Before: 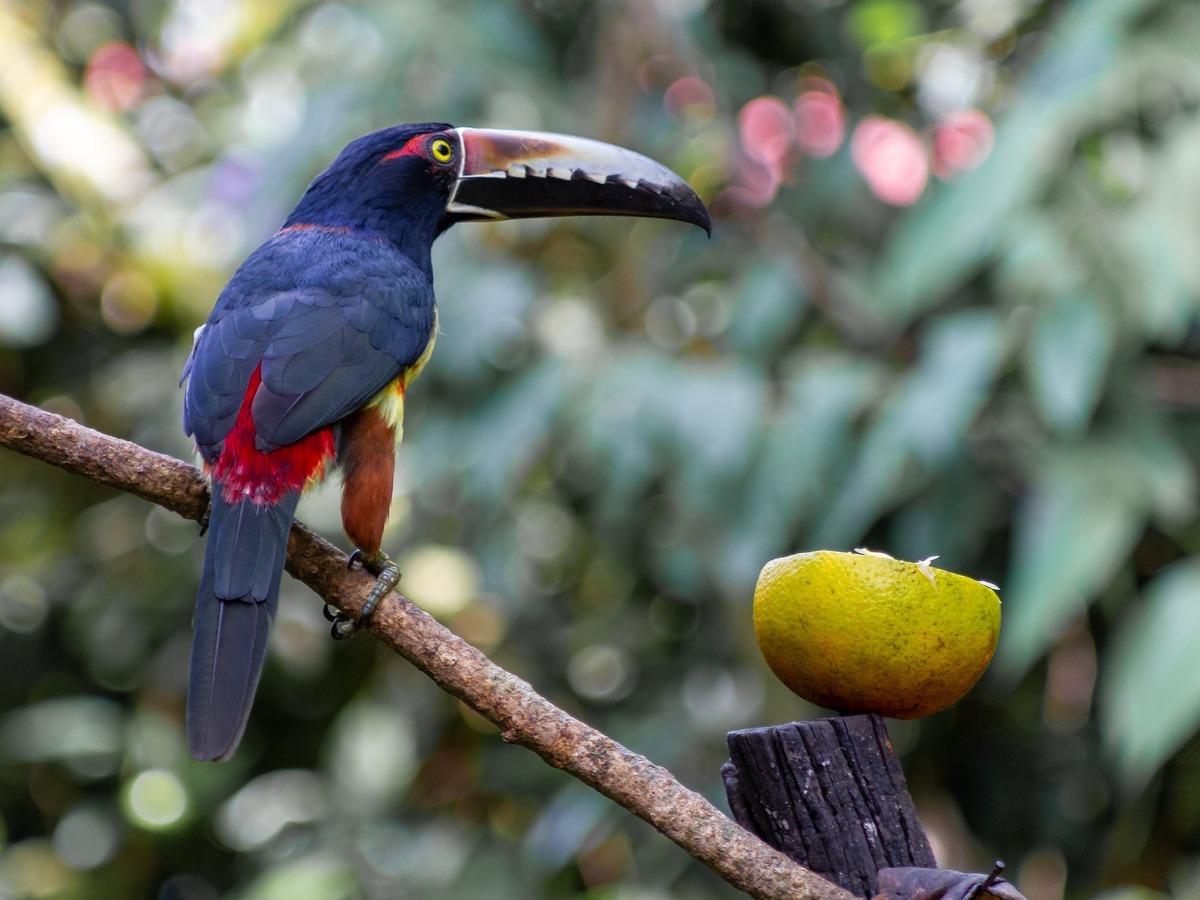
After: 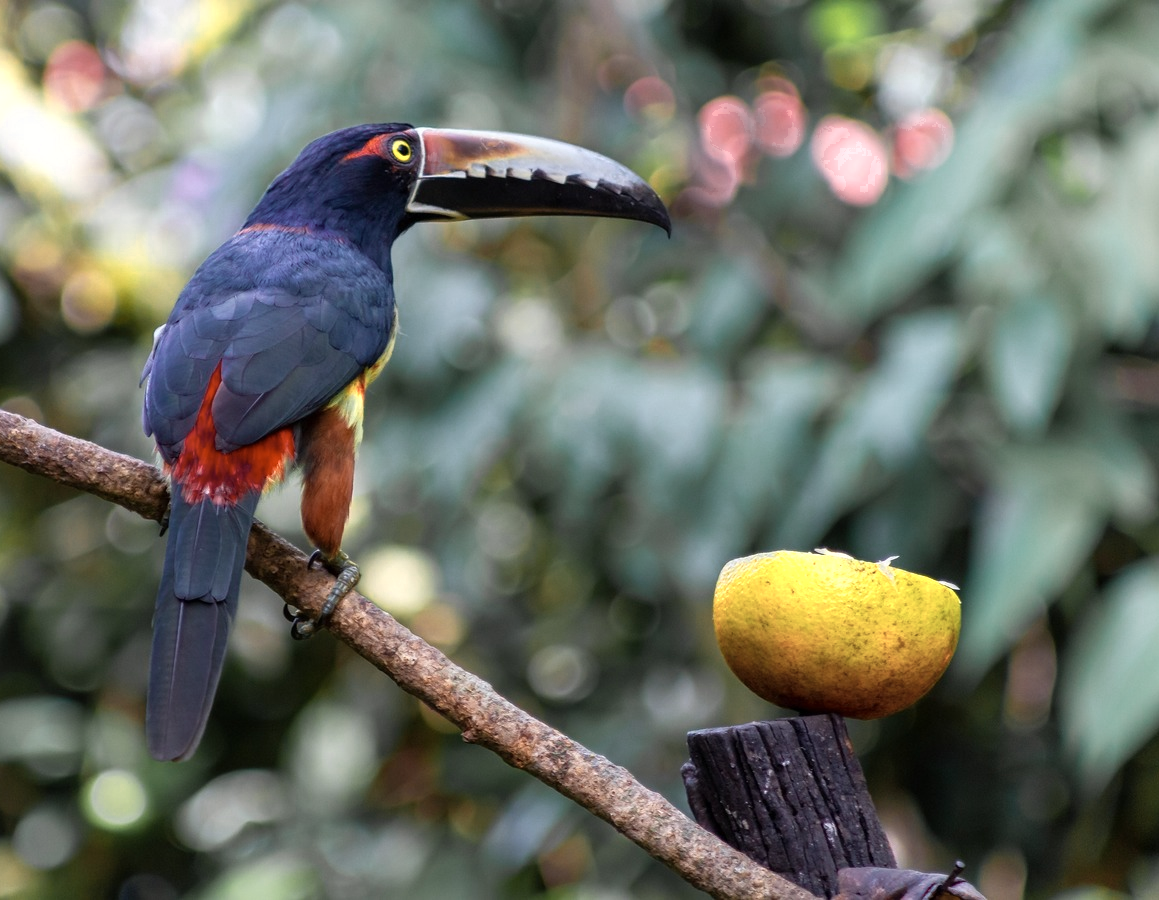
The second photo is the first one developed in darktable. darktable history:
crop and rotate: left 3.353%
color zones: curves: ch0 [(0.018, 0.548) (0.224, 0.64) (0.425, 0.447) (0.675, 0.575) (0.732, 0.579)]; ch1 [(0.066, 0.487) (0.25, 0.5) (0.404, 0.43) (0.75, 0.421) (0.956, 0.421)]; ch2 [(0.044, 0.561) (0.215, 0.465) (0.399, 0.544) (0.465, 0.548) (0.614, 0.447) (0.724, 0.43) (0.882, 0.623) (0.956, 0.632)]
